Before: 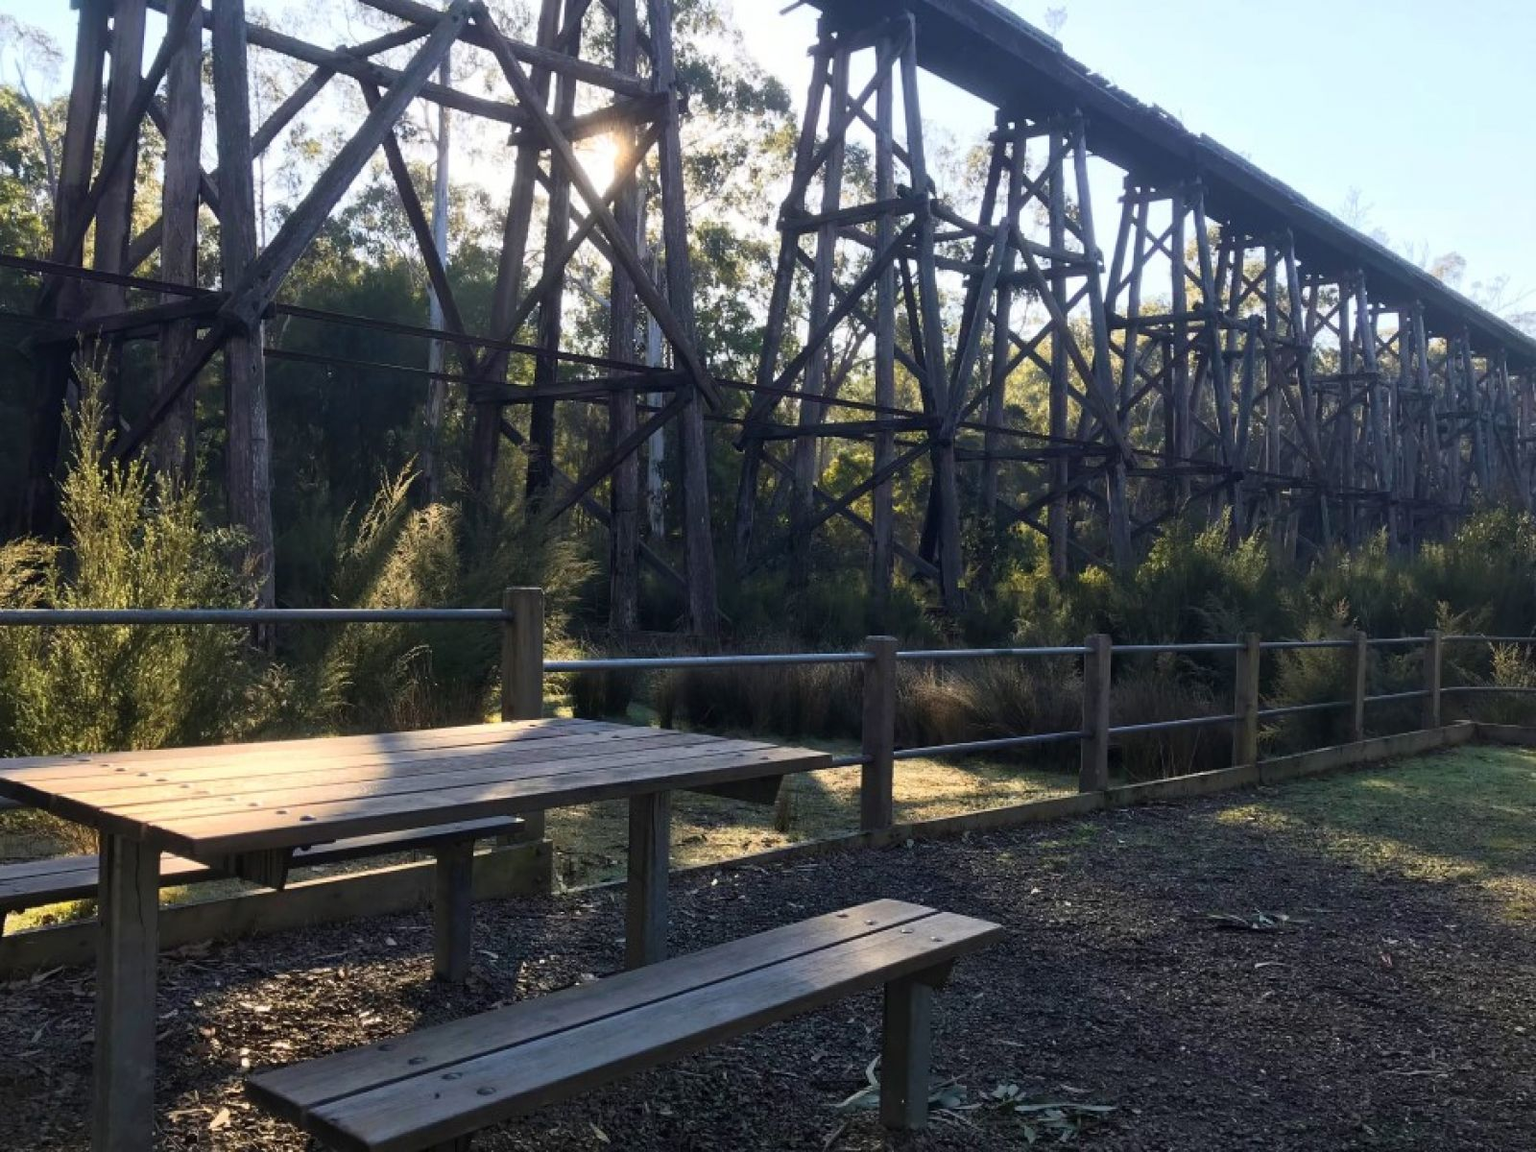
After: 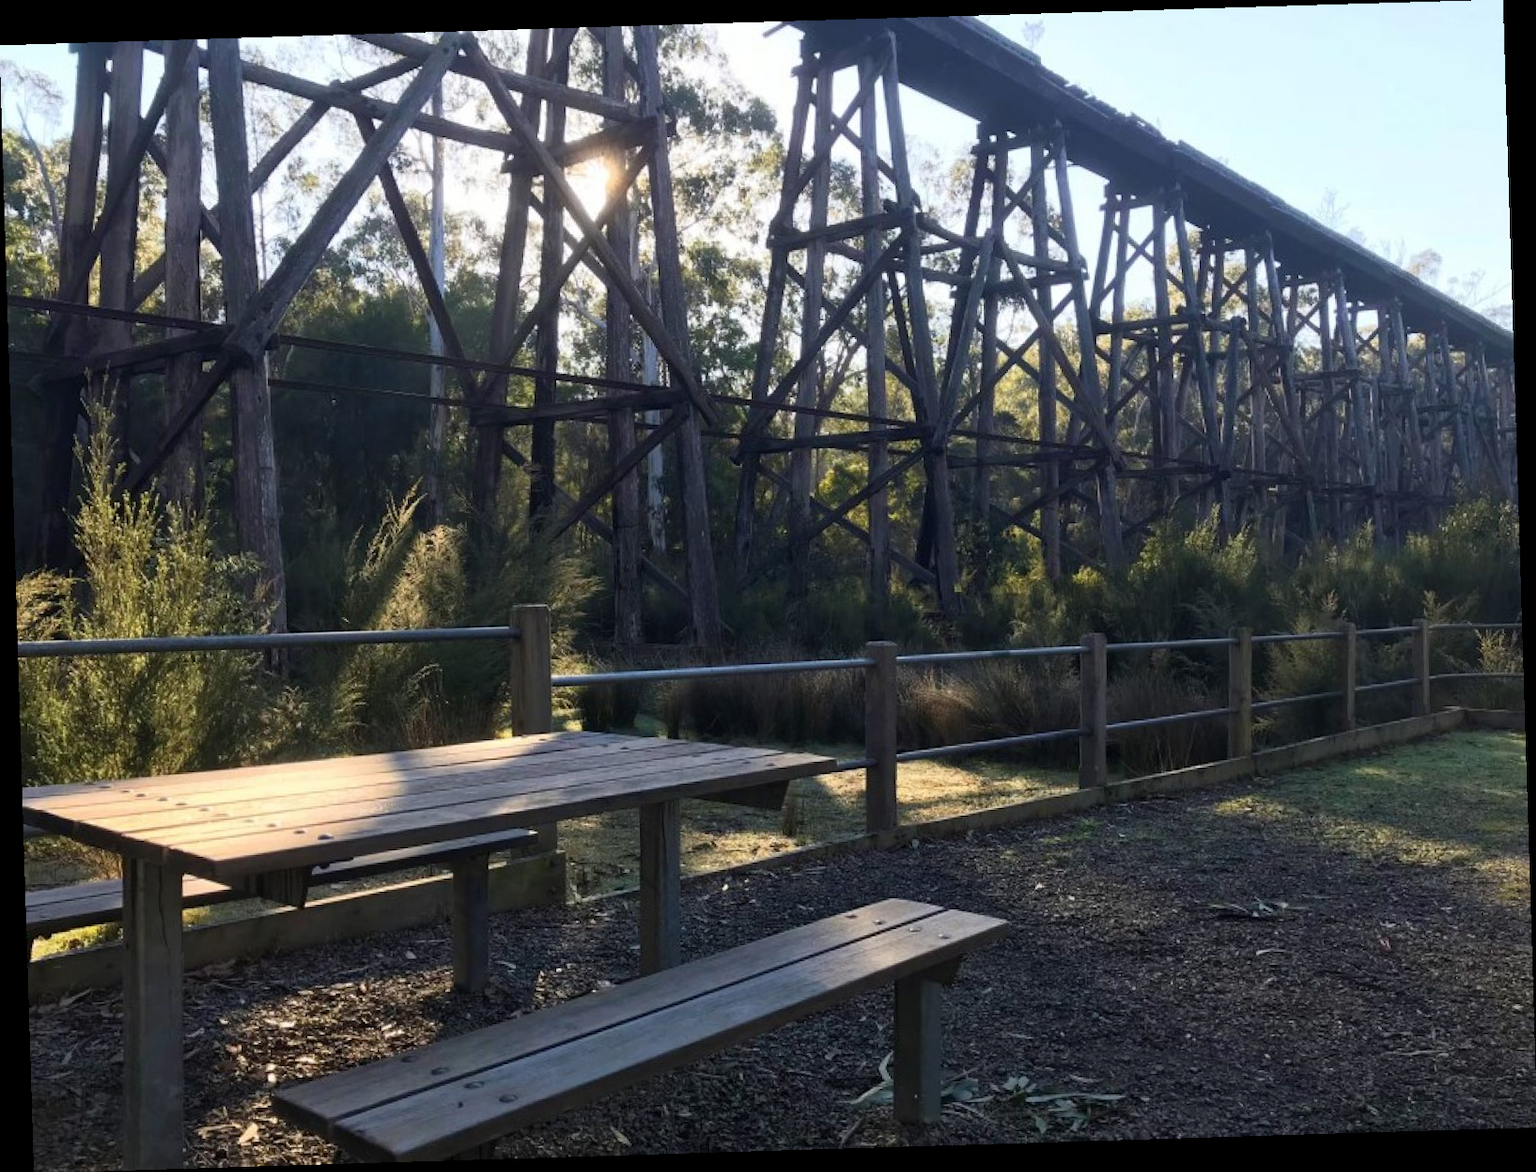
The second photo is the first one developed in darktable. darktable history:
rotate and perspective: rotation -1.75°, automatic cropping off
white balance: emerald 1
